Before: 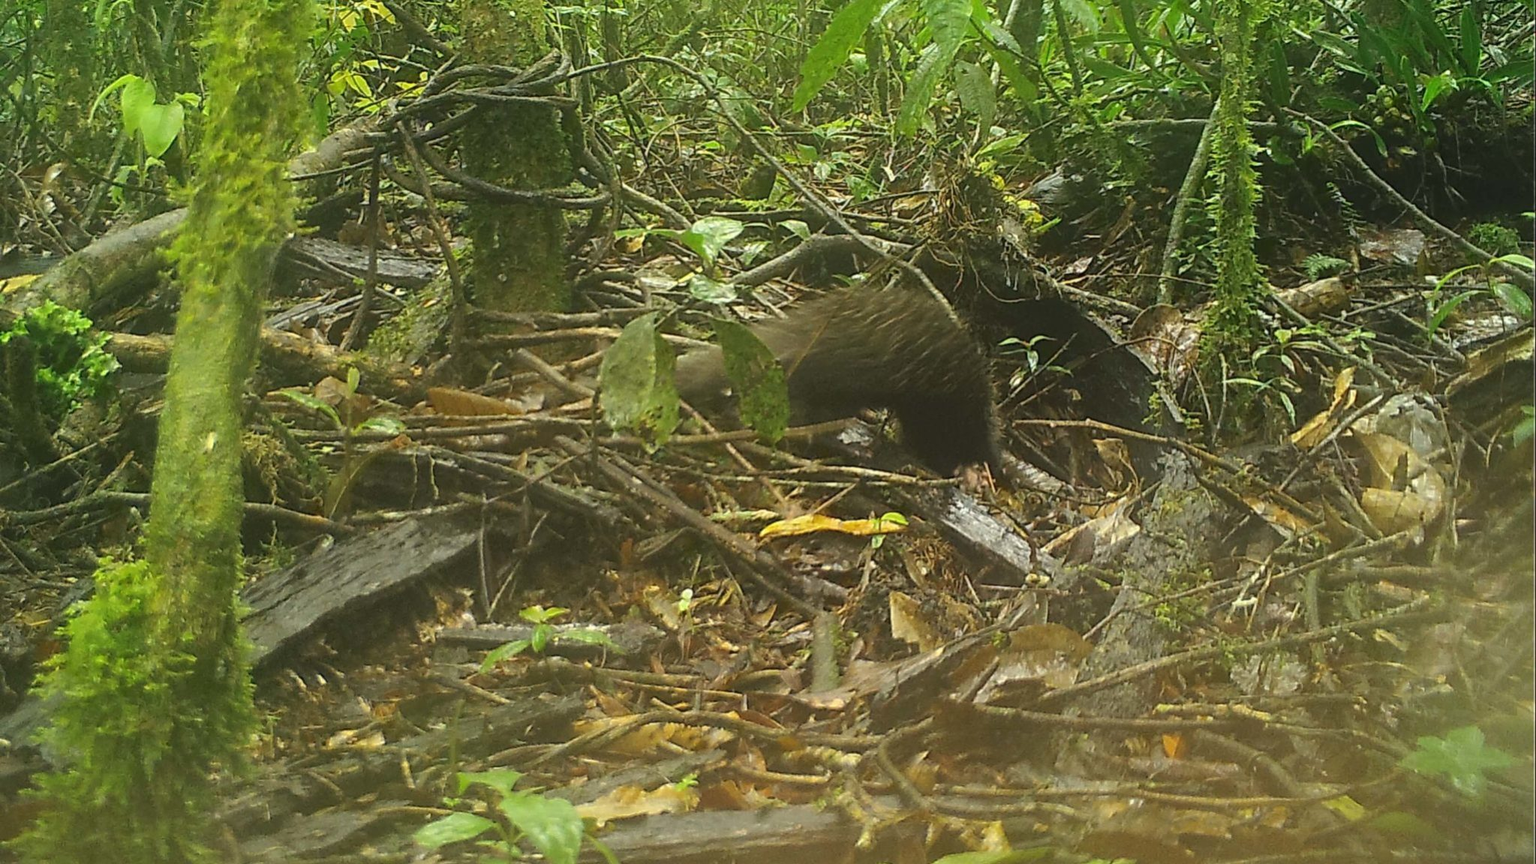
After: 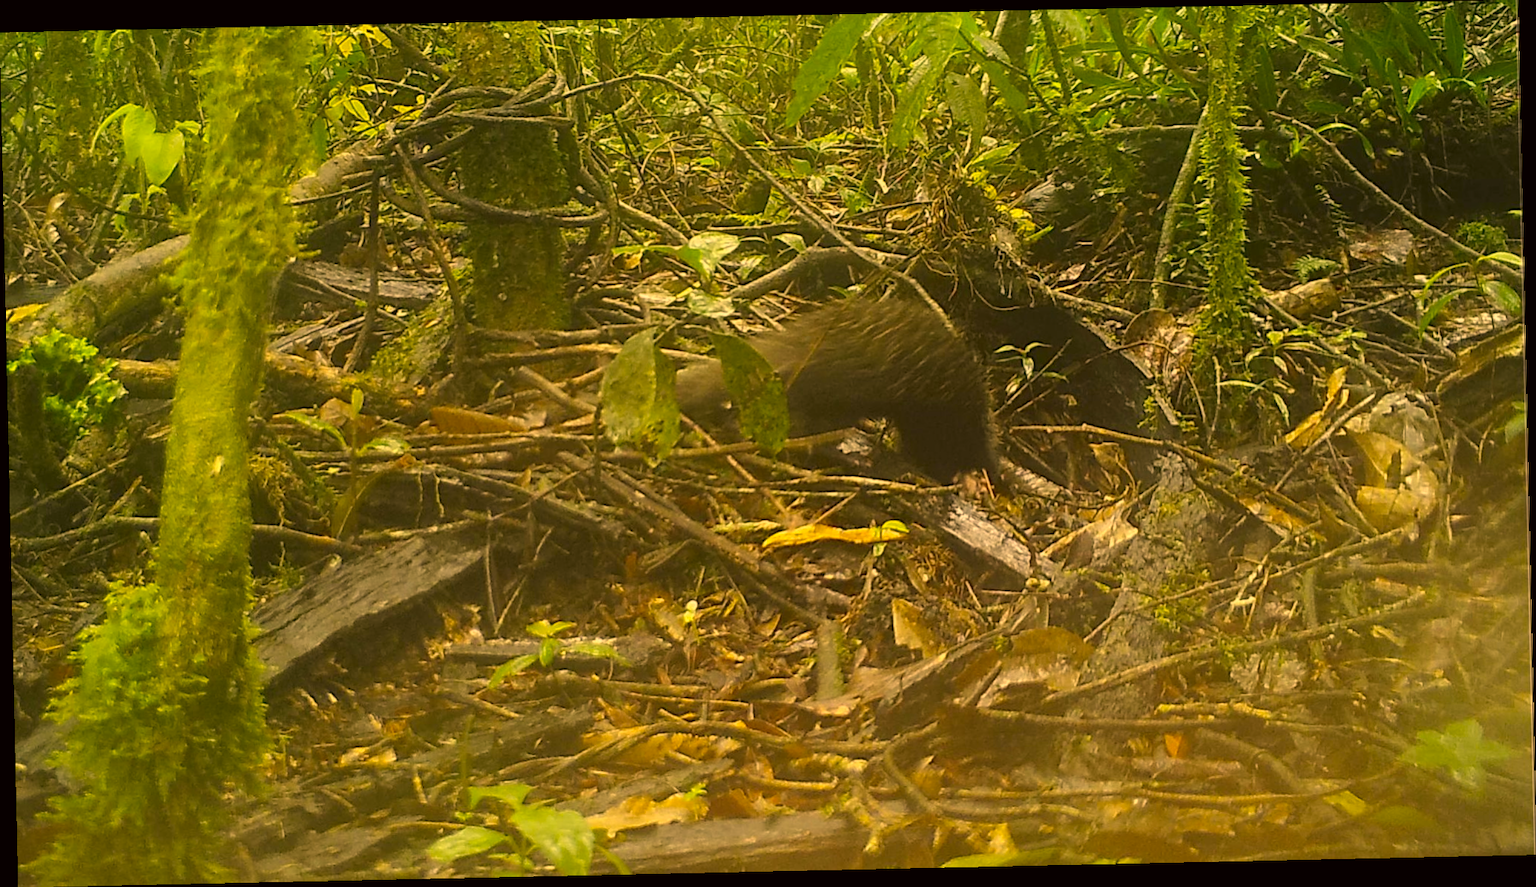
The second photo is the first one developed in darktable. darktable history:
rotate and perspective: rotation -1.24°, automatic cropping off
color correction: highlights a* 17.94, highlights b* 35.39, shadows a* 1.48, shadows b* 6.42, saturation 1.01
